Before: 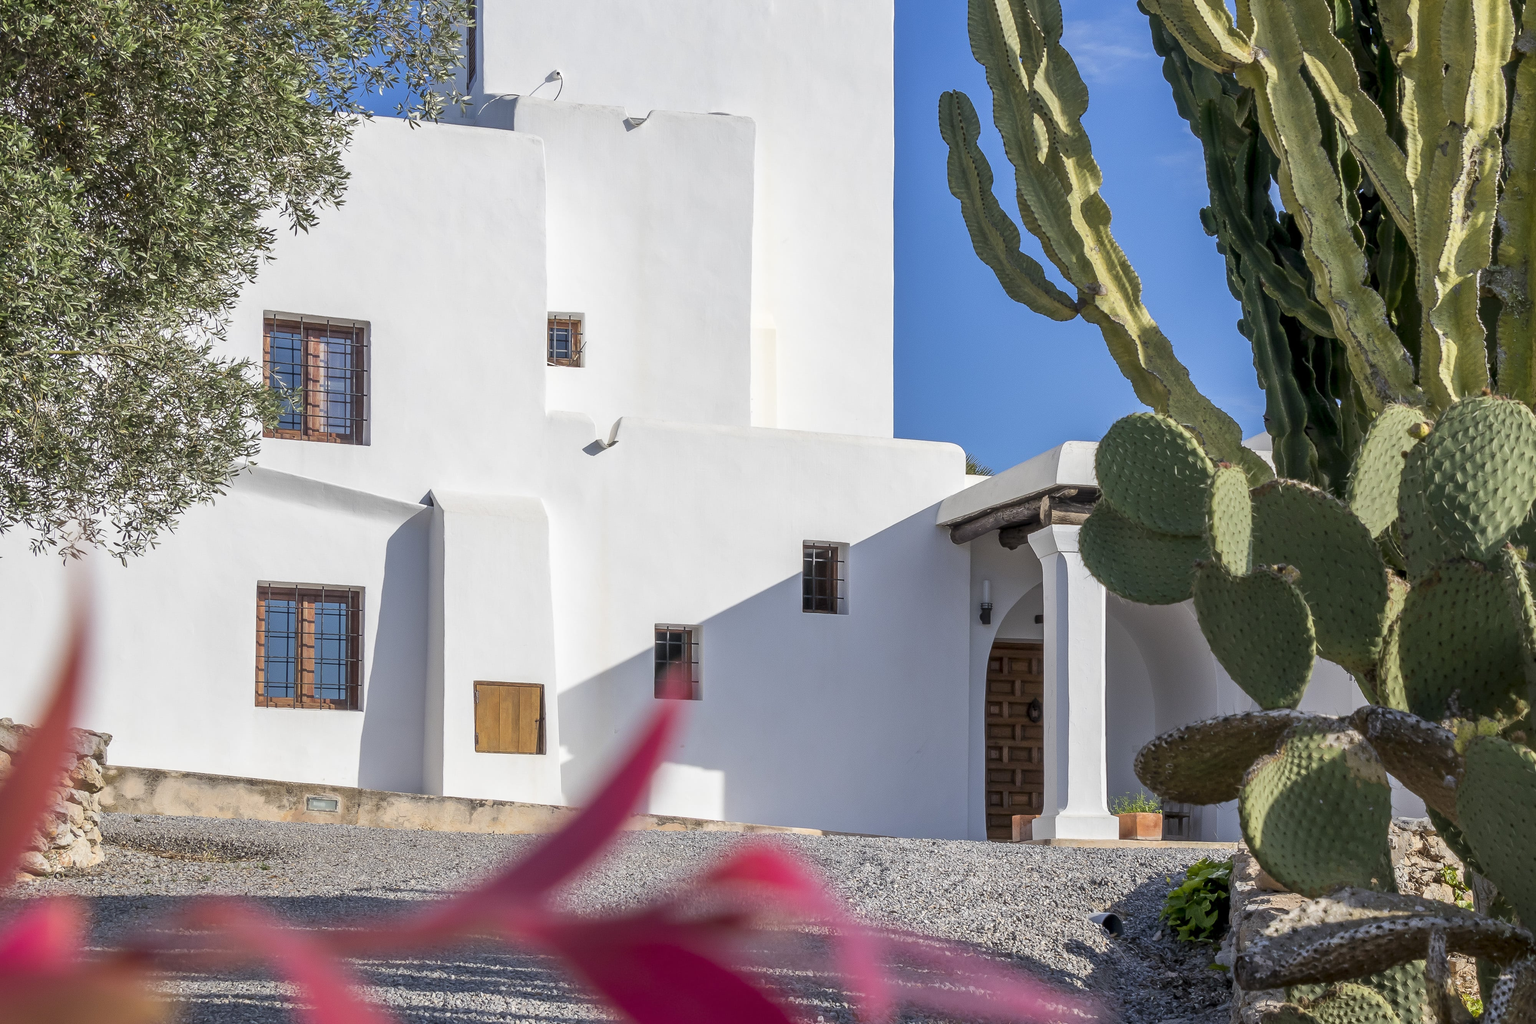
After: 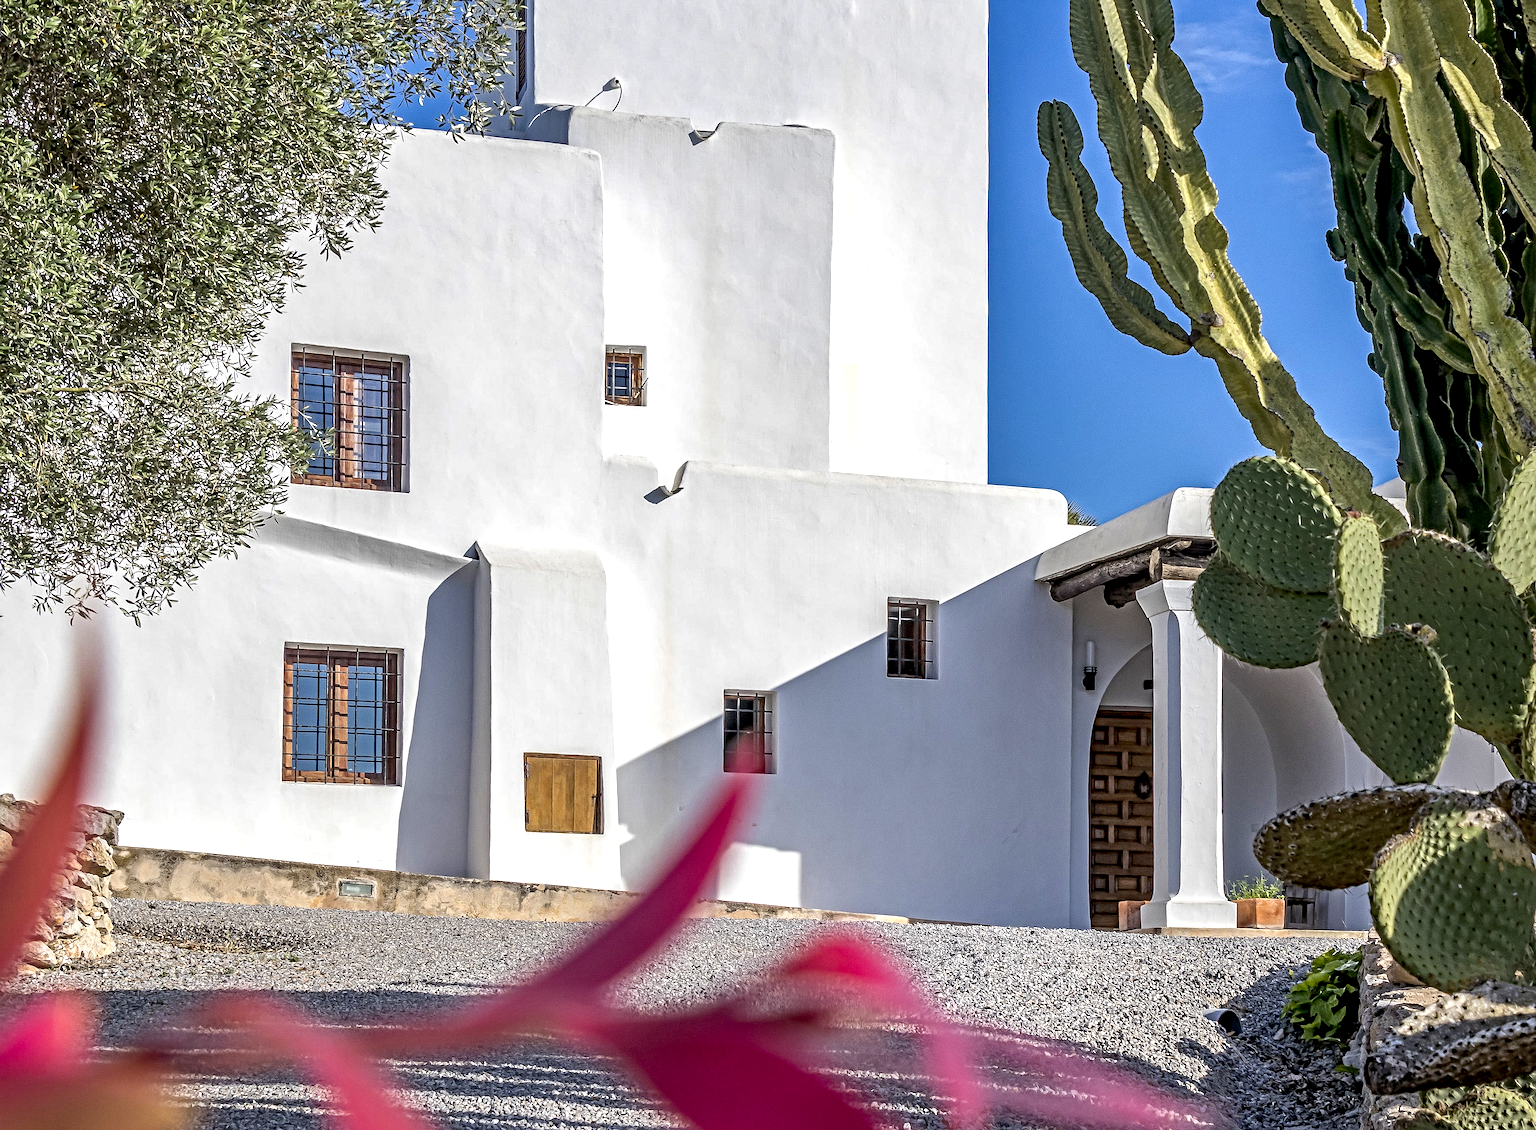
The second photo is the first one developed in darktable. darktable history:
haze removal: strength 0.298, distance 0.25, compatibility mode true, adaptive false
sharpen: on, module defaults
crop: right 9.483%, bottom 0.04%
local contrast: on, module defaults
contrast equalizer: y [[0.5, 0.5, 0.501, 0.63, 0.504, 0.5], [0.5 ×6], [0.5 ×6], [0 ×6], [0 ×6]]
shadows and highlights: shadows 36.44, highlights -28.14, soften with gaussian
exposure: black level correction 0.005, exposure 0.279 EV, compensate highlight preservation false
